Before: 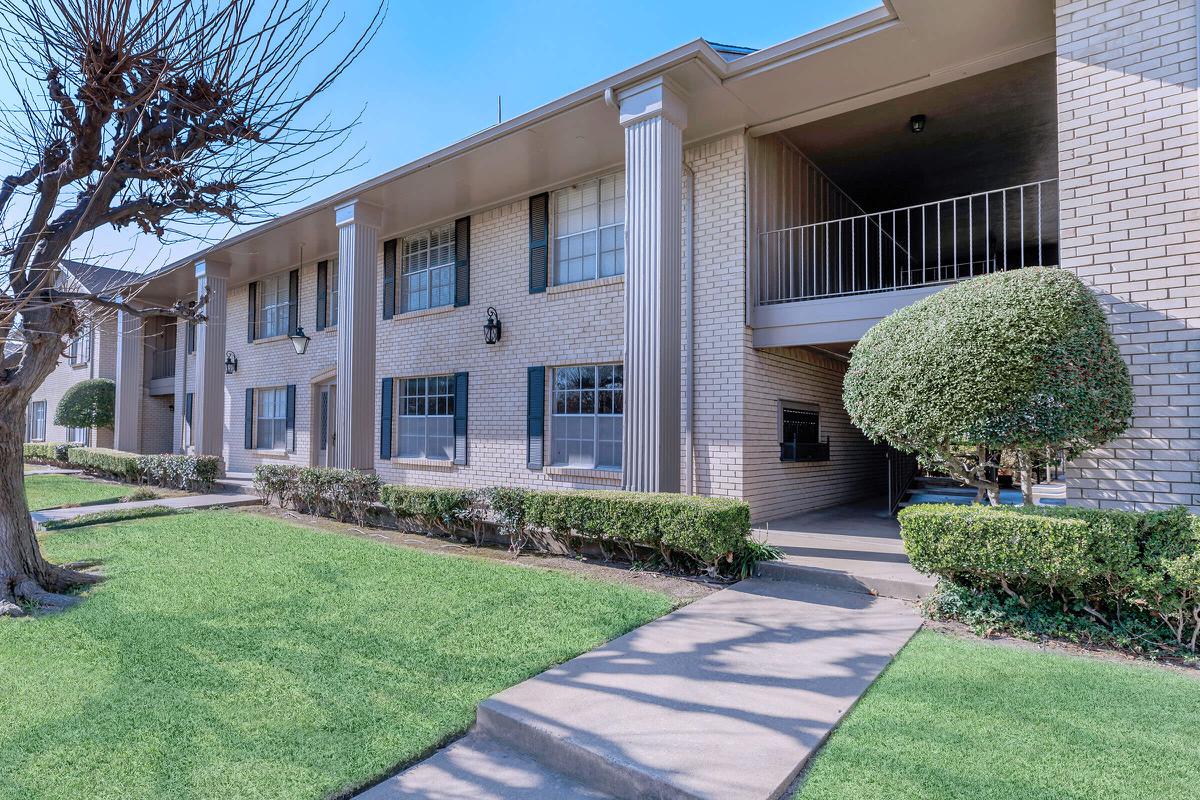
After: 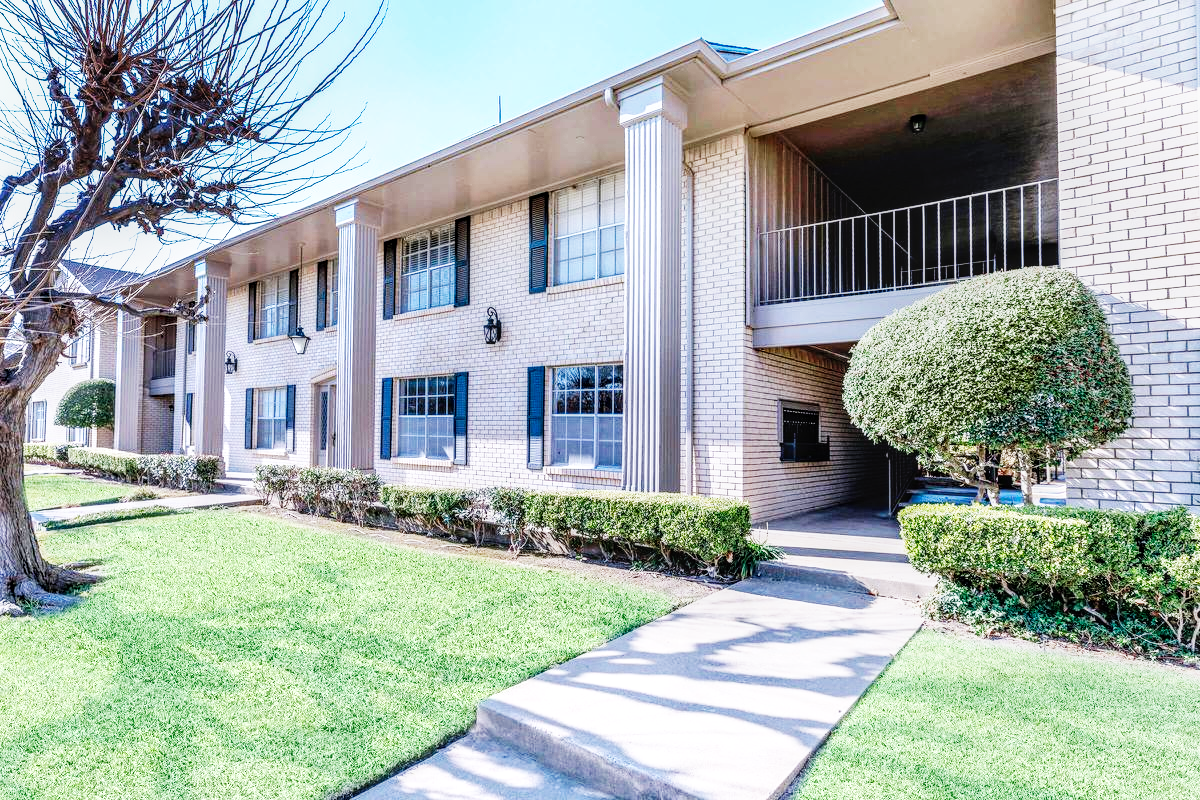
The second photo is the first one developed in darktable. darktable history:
base curve: curves: ch0 [(0, 0) (0.007, 0.004) (0.027, 0.03) (0.046, 0.07) (0.207, 0.54) (0.442, 0.872) (0.673, 0.972) (1, 1)], exposure shift 0.572, preserve colors none
local contrast: highlights 29%, detail 130%
